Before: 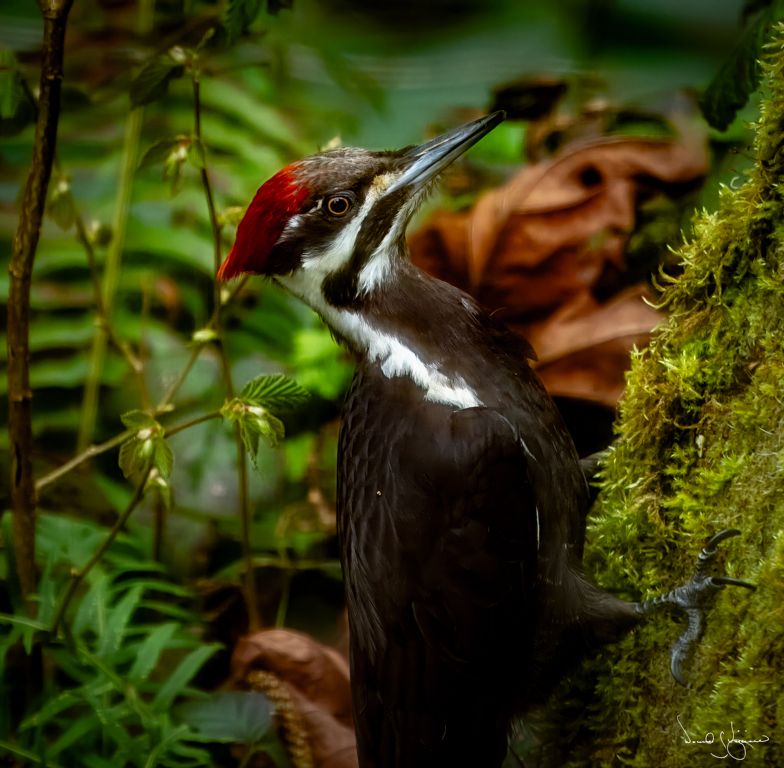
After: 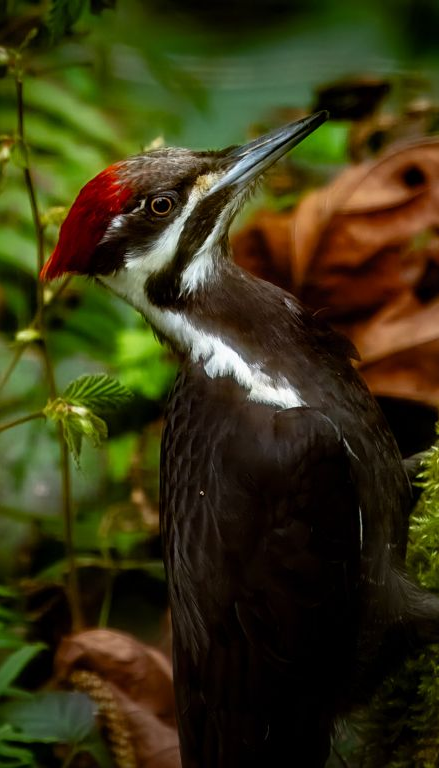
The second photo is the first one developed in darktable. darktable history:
crop and rotate: left 22.635%, right 21.347%
